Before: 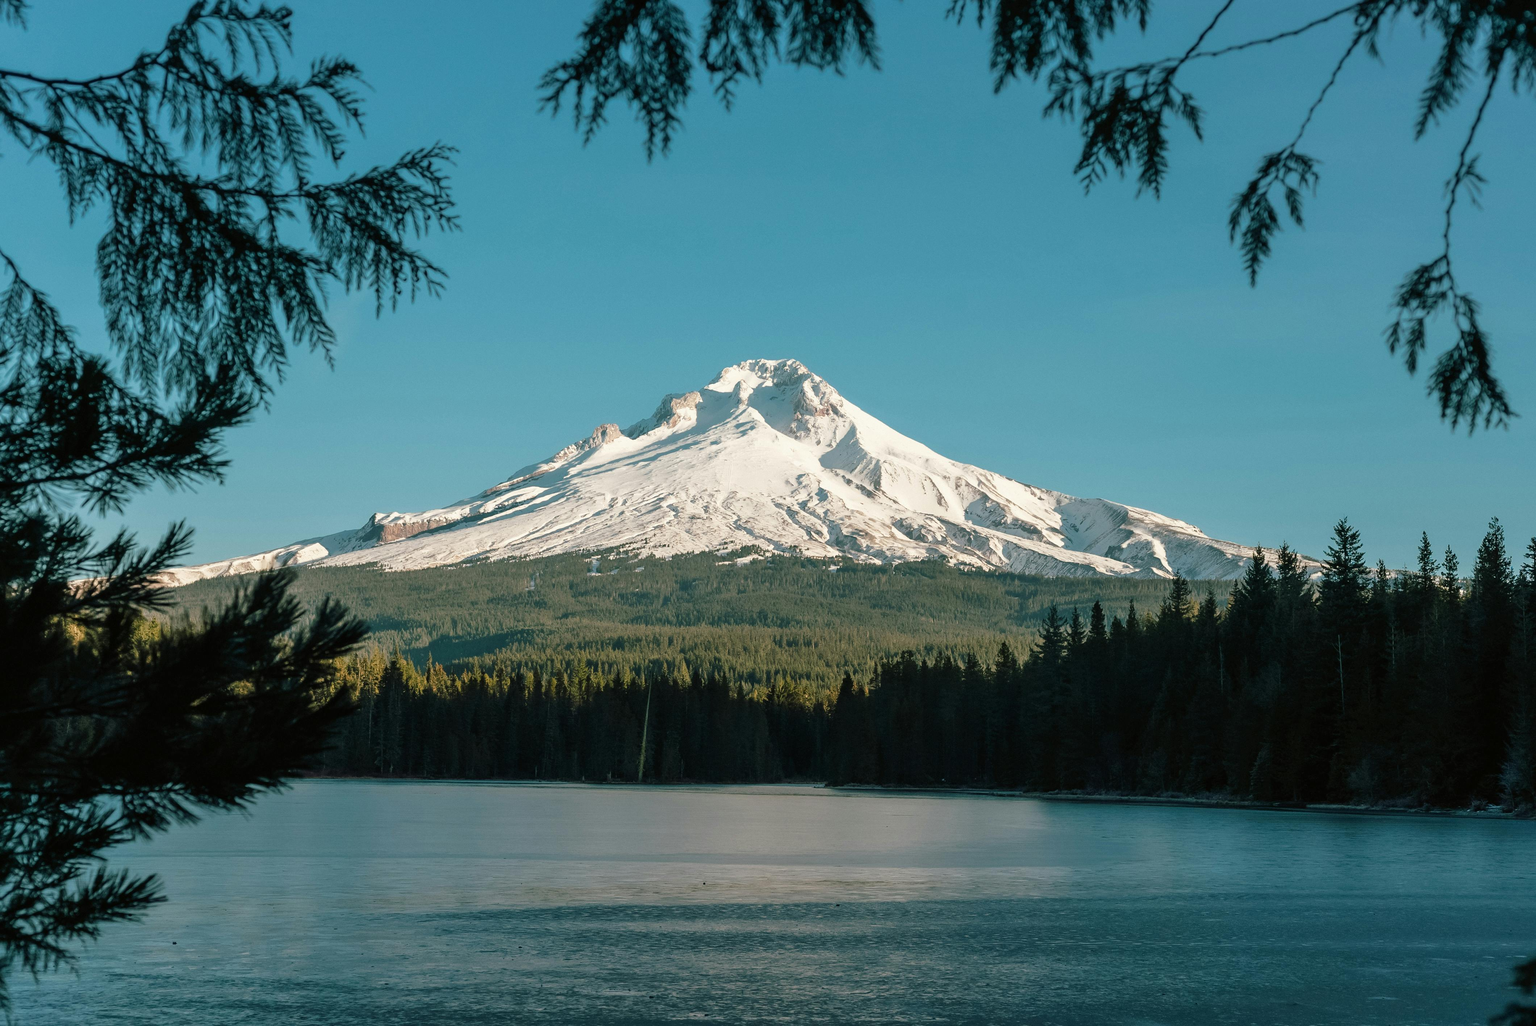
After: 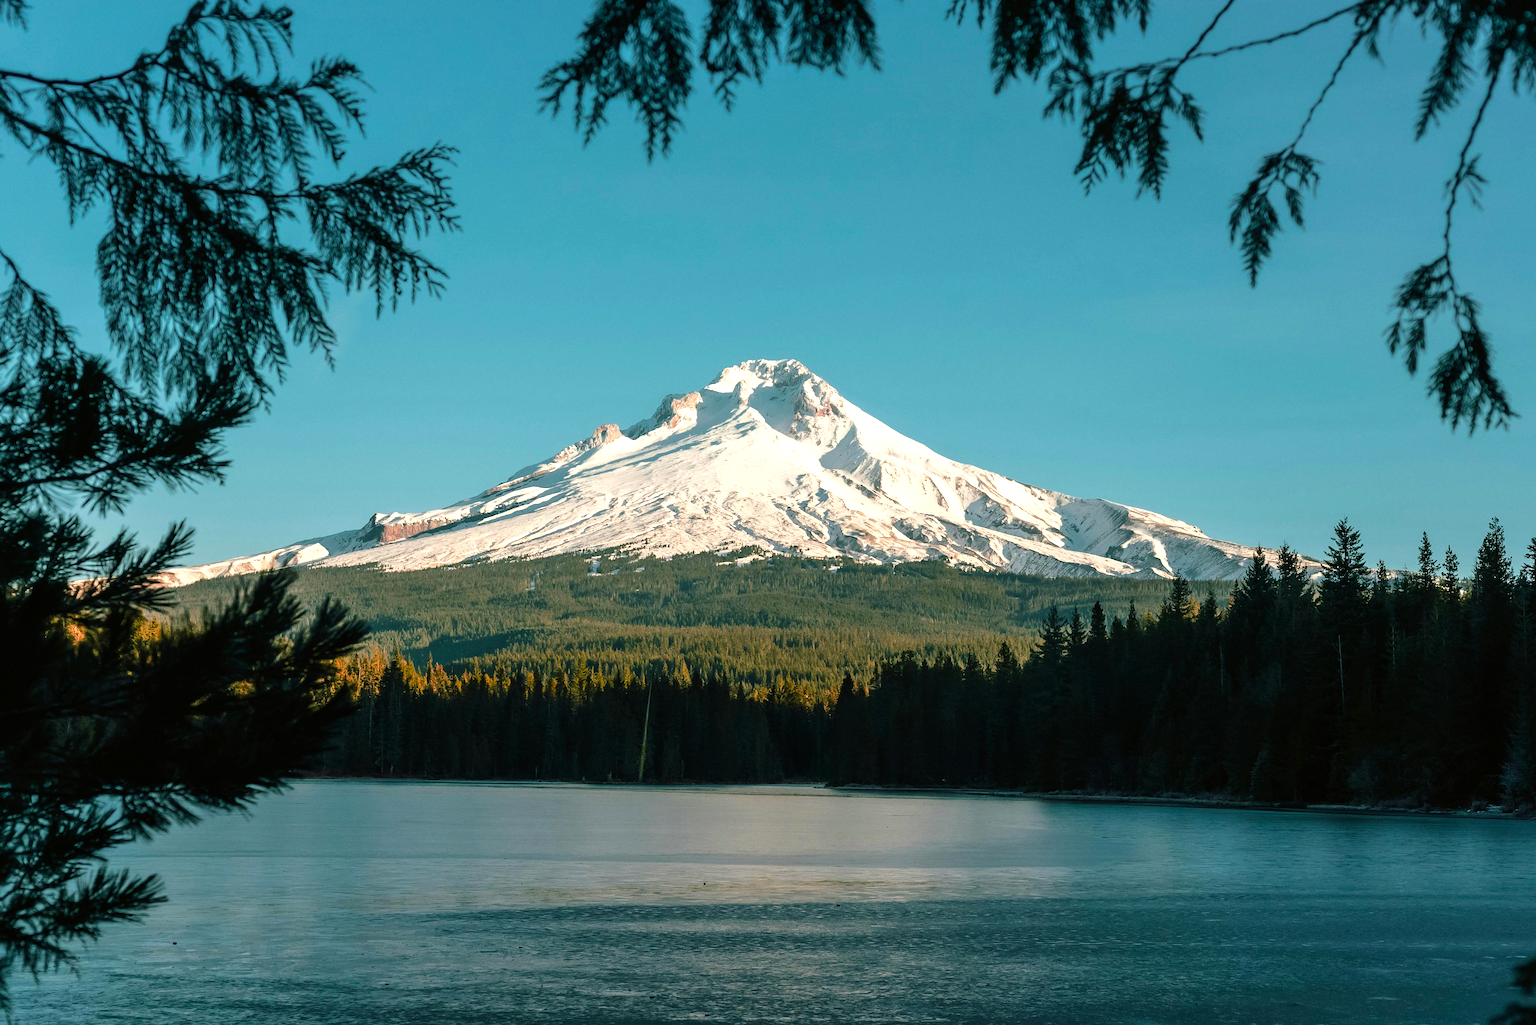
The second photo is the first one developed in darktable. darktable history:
tone equalizer: -8 EV -0.417 EV, -7 EV -0.389 EV, -6 EV -0.333 EV, -5 EV -0.222 EV, -3 EV 0.222 EV, -2 EV 0.333 EV, -1 EV 0.389 EV, +0 EV 0.417 EV, edges refinement/feathering 500, mask exposure compensation -1.57 EV, preserve details no
color zones: curves: ch1 [(0.24, 0.629) (0.75, 0.5)]; ch2 [(0.255, 0.454) (0.745, 0.491)], mix 102.12%
